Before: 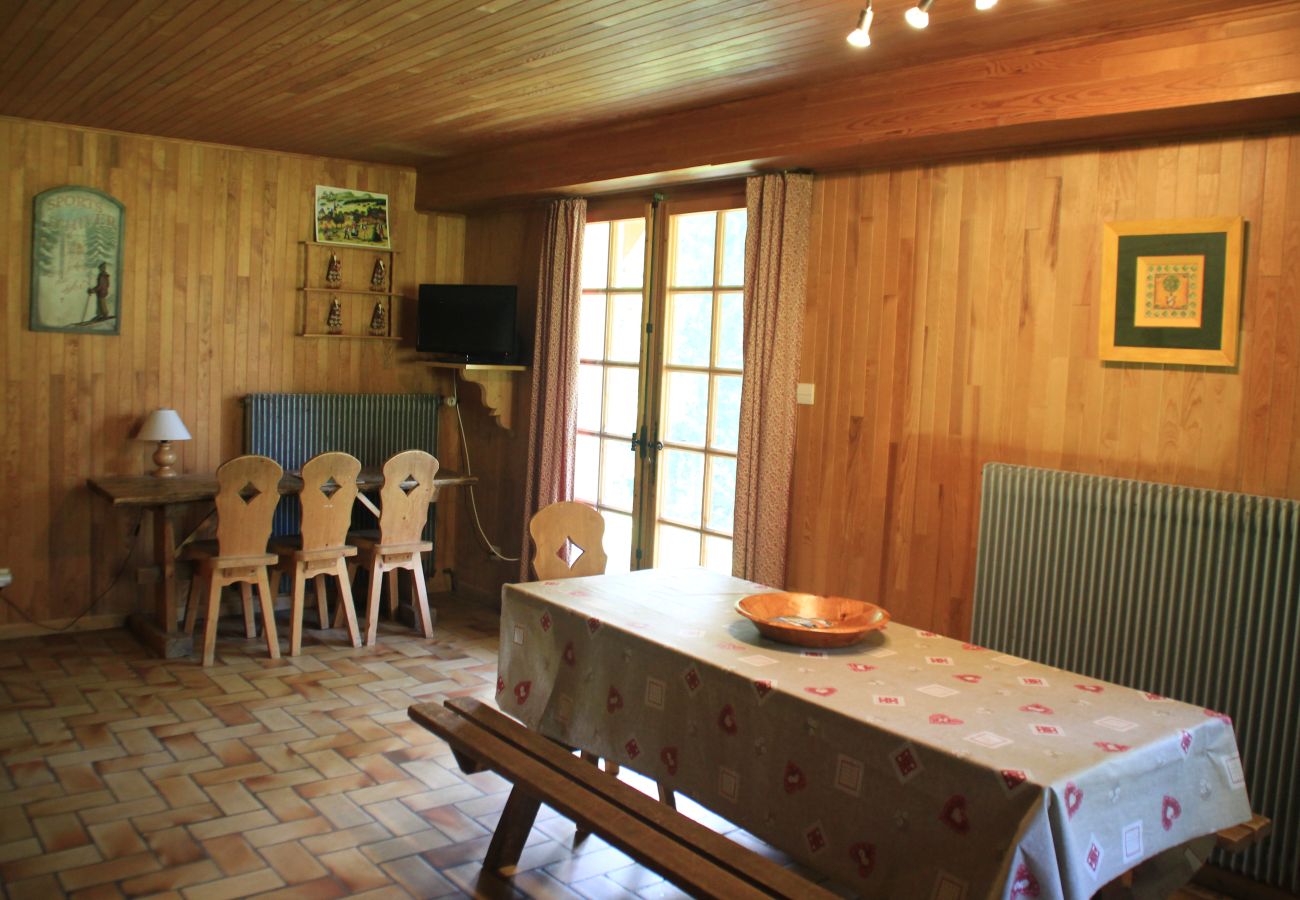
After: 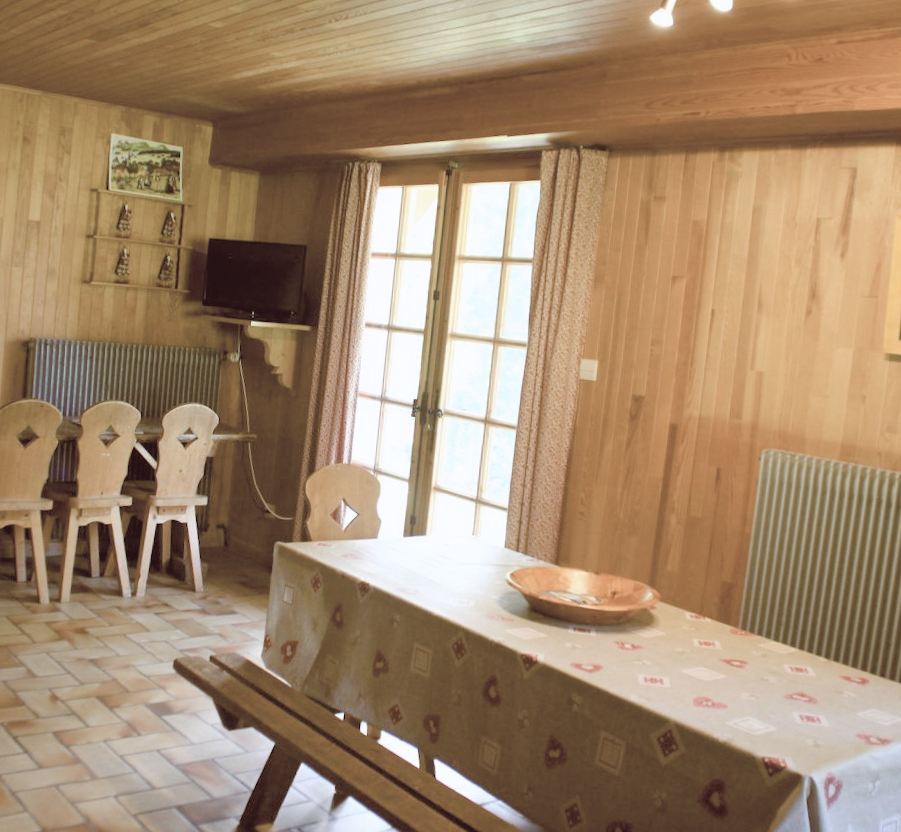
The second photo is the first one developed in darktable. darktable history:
contrast brightness saturation: brightness 0.18, saturation -0.5
color balance rgb: perceptual saturation grading › global saturation 20%, perceptual saturation grading › highlights -25%, perceptual saturation grading › shadows 25%
color balance: lift [1, 1.011, 0.999, 0.989], gamma [1.109, 1.045, 1.039, 0.955], gain [0.917, 0.936, 0.952, 1.064], contrast 2.32%, contrast fulcrum 19%, output saturation 101%
crop and rotate: angle -3.27°, left 14.277%, top 0.028%, right 10.766%, bottom 0.028%
